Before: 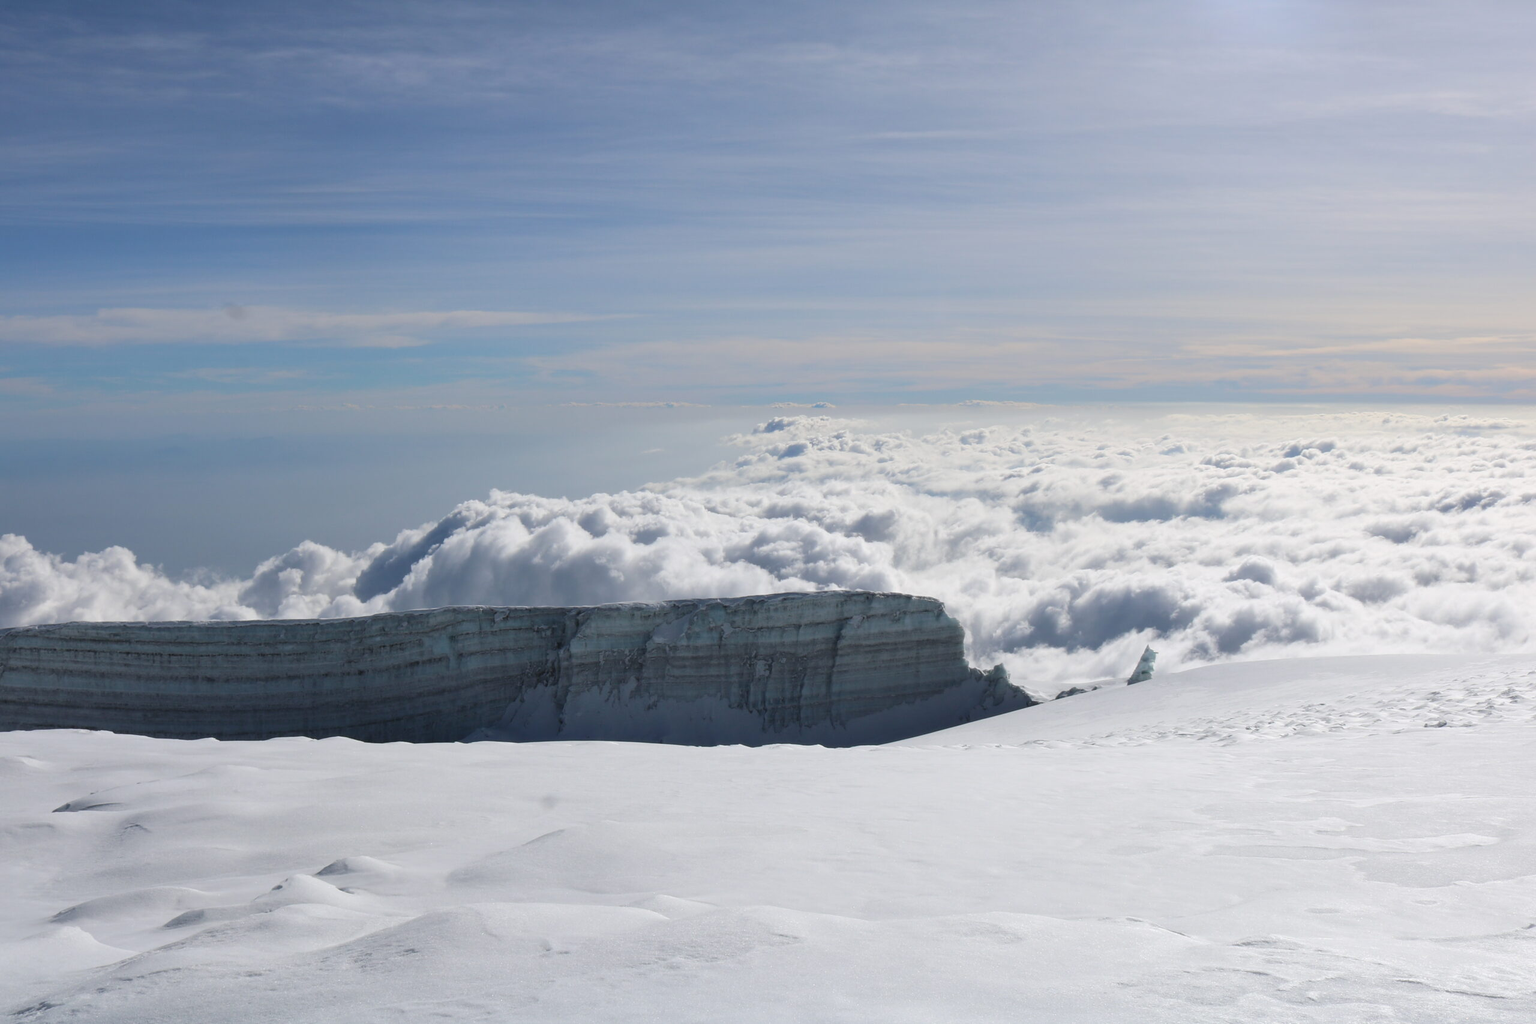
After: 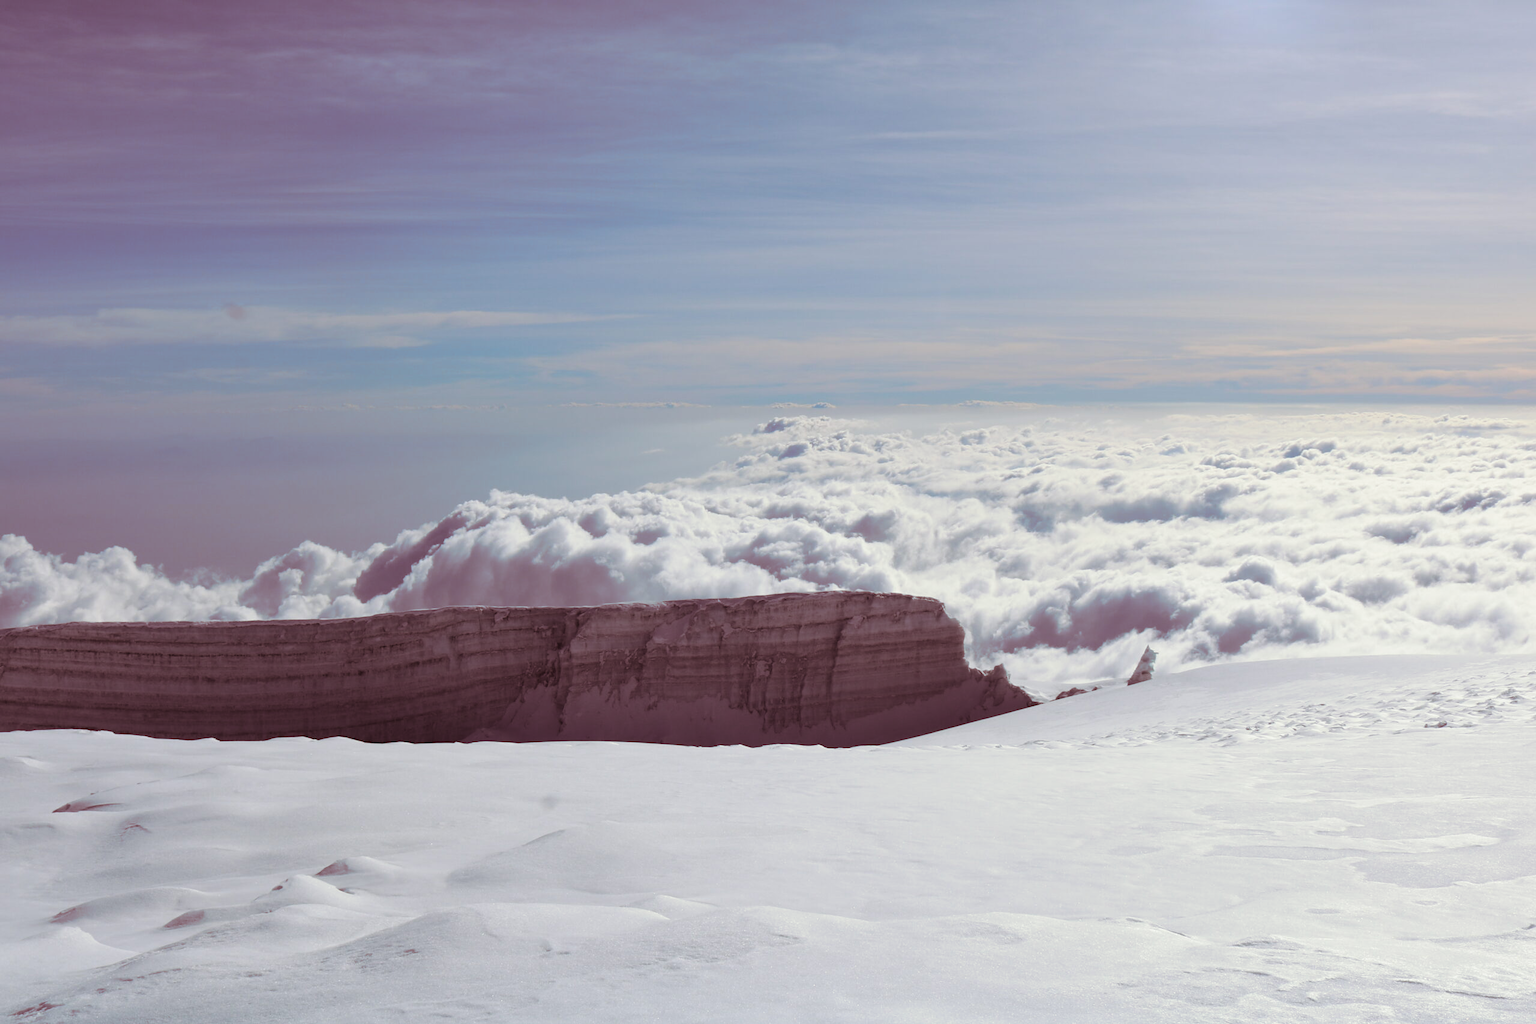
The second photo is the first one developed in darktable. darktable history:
split-toning: shadows › hue 360°
